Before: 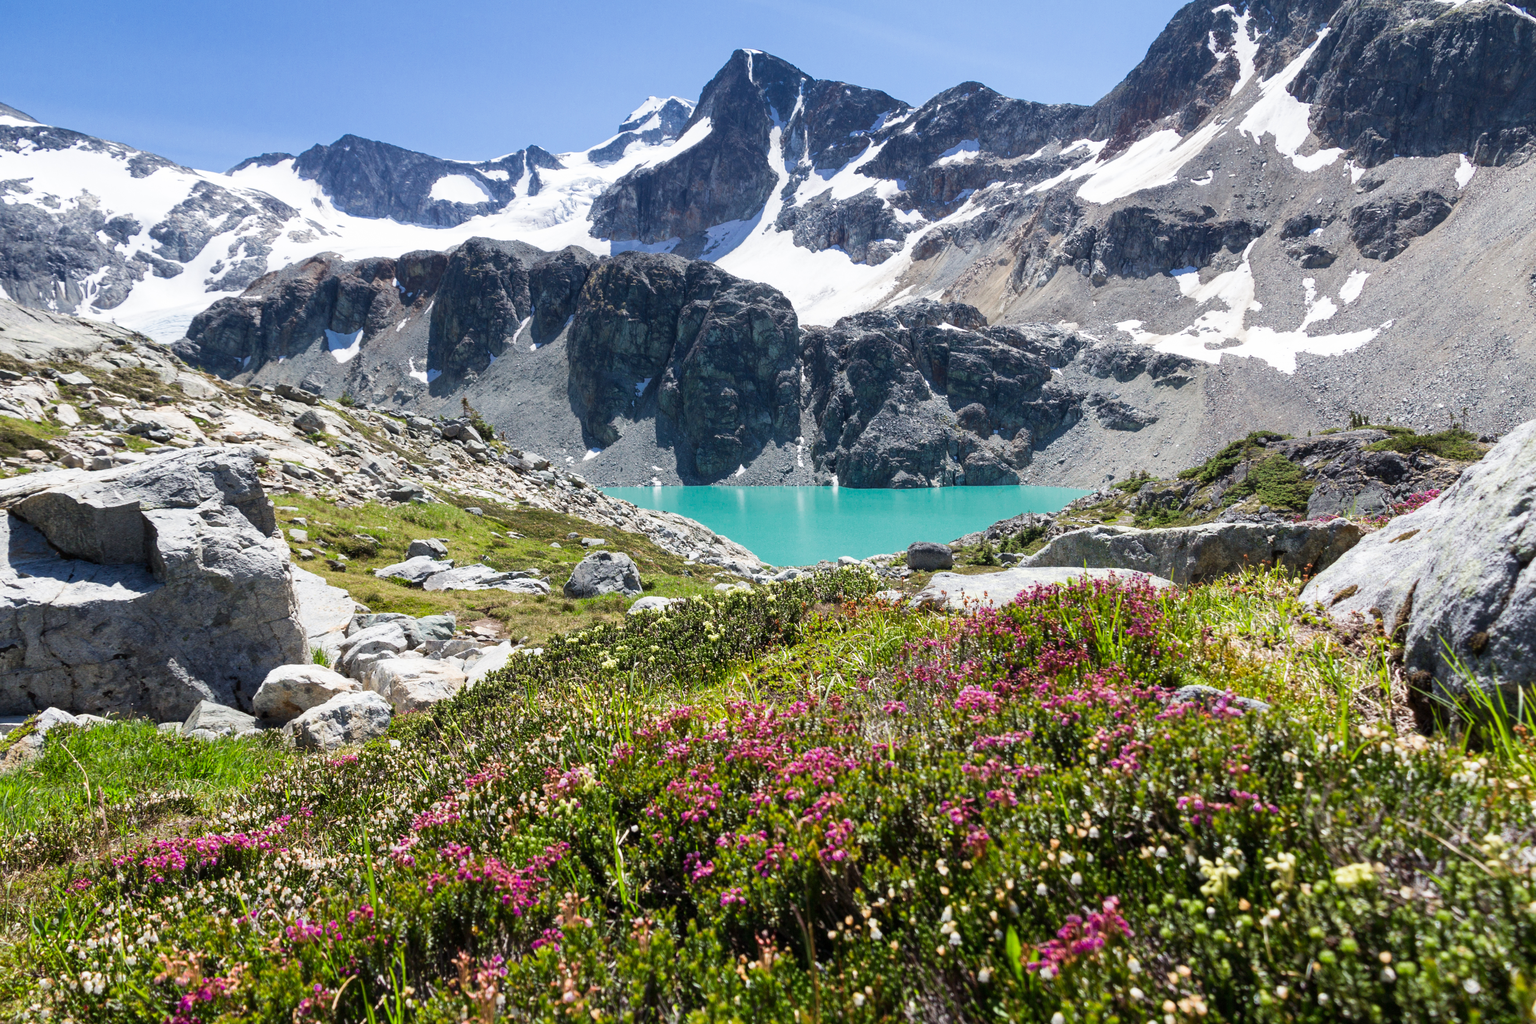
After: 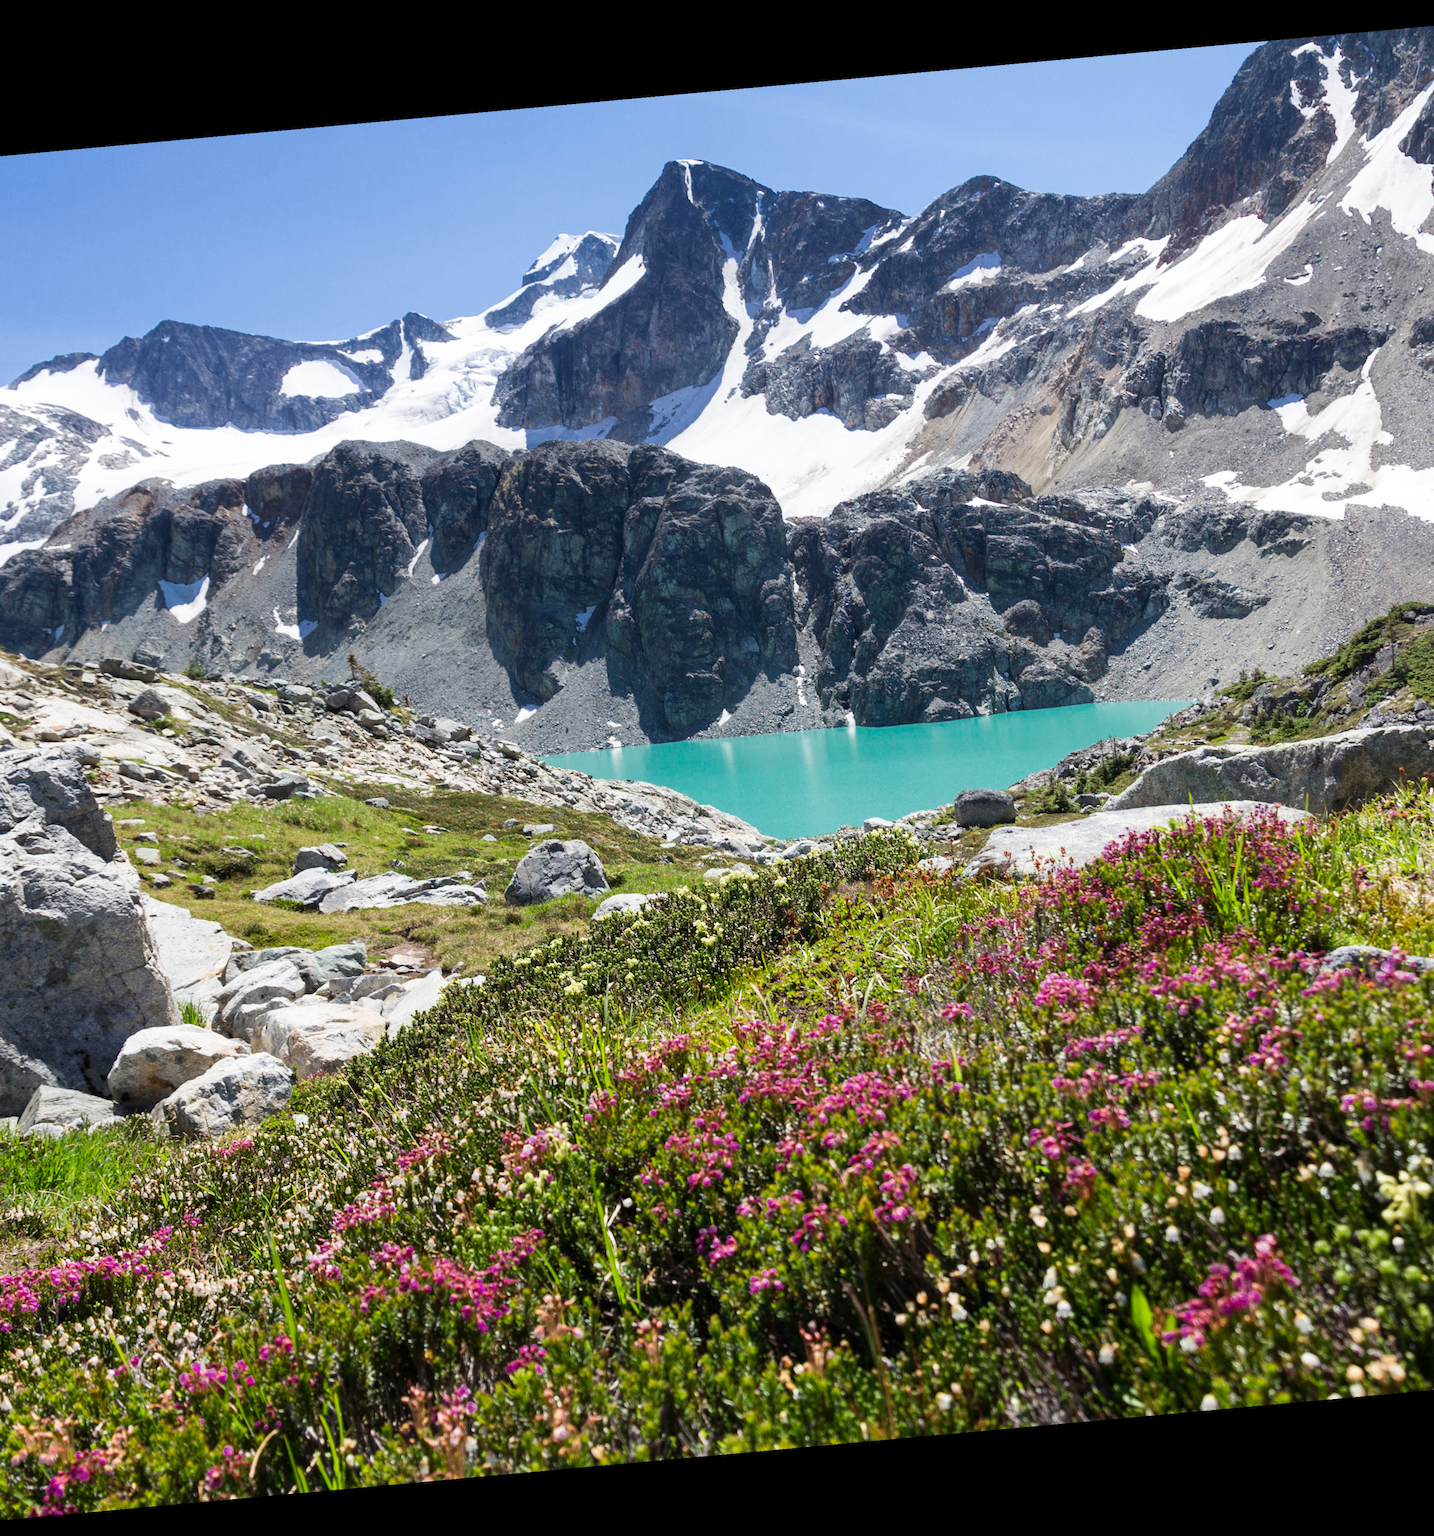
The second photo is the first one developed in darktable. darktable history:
crop and rotate: left 14.436%, right 18.898%
rotate and perspective: rotation -5.2°, automatic cropping off
